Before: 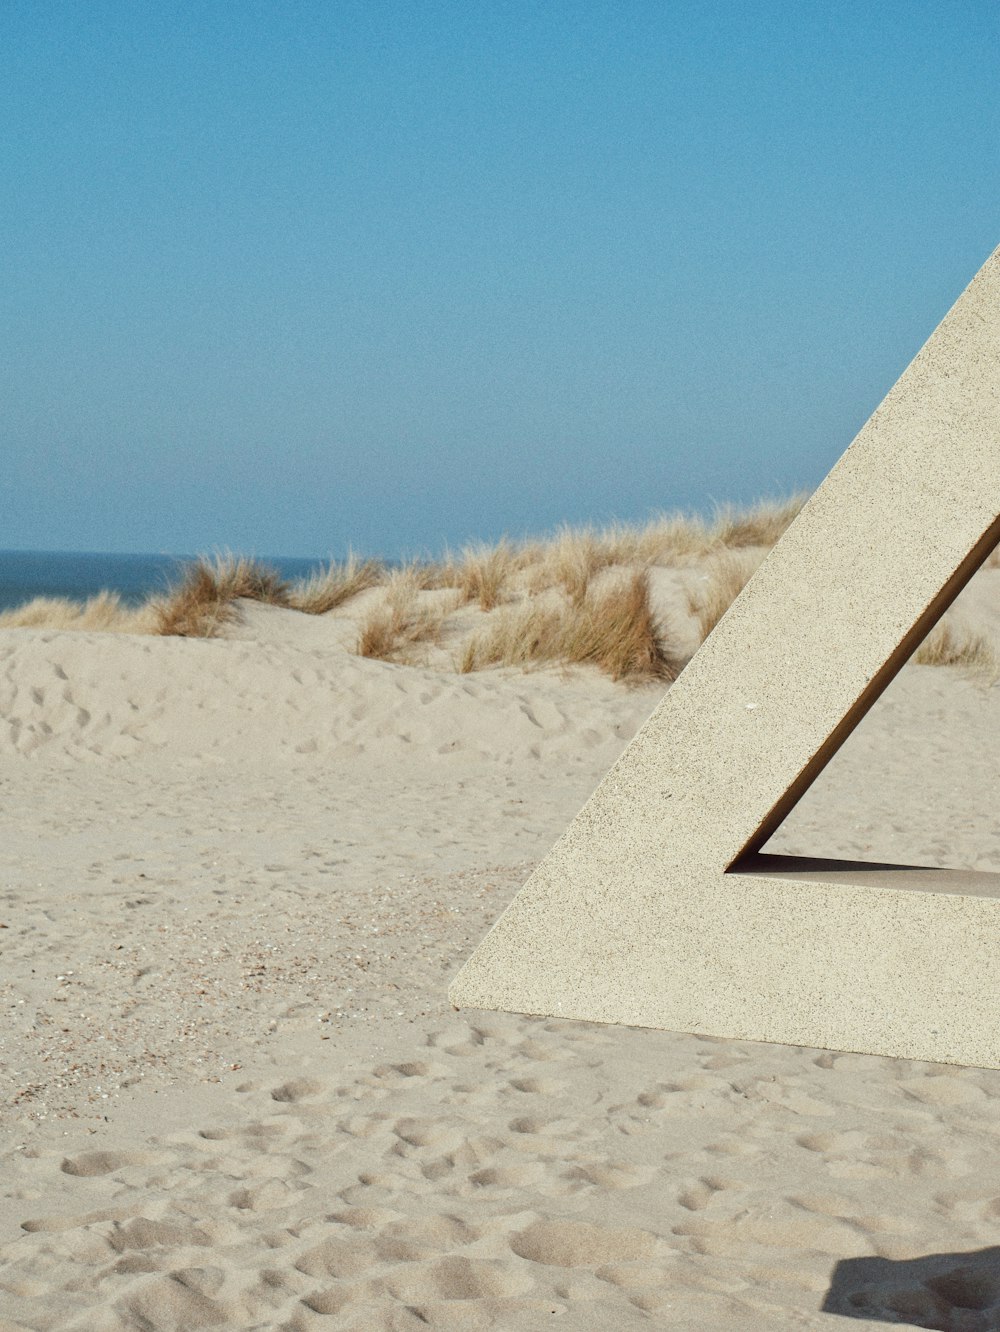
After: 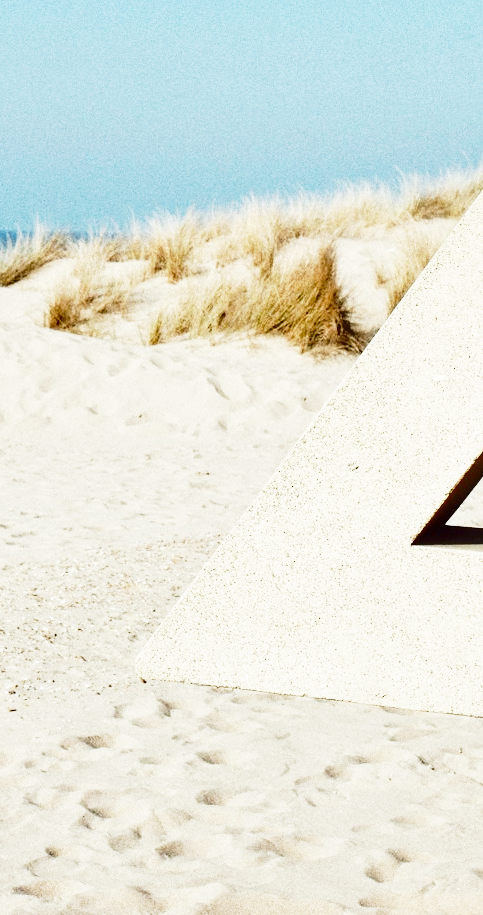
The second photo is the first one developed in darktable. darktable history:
exposure: black level correction 0.001, exposure 0.296 EV, compensate exposure bias true, compensate highlight preservation false
crop: left 31.384%, top 24.647%, right 20.248%, bottom 6.632%
base curve: curves: ch0 [(0, 0) (0.018, 0.026) (0.143, 0.37) (0.33, 0.731) (0.458, 0.853) (0.735, 0.965) (0.905, 0.986) (1, 1)], preserve colors none
shadows and highlights: low approximation 0.01, soften with gaussian
